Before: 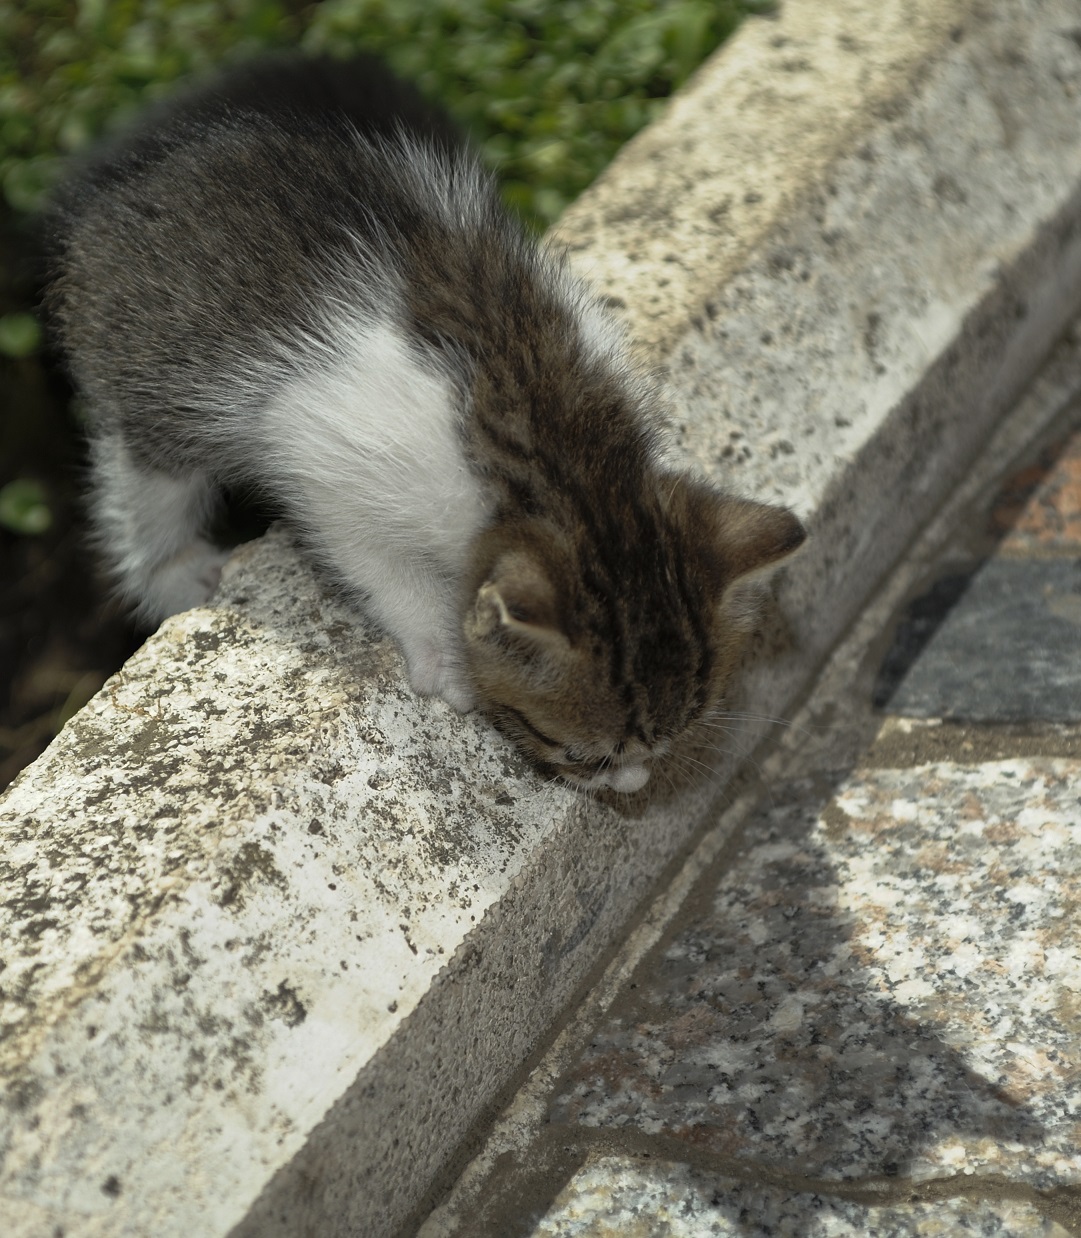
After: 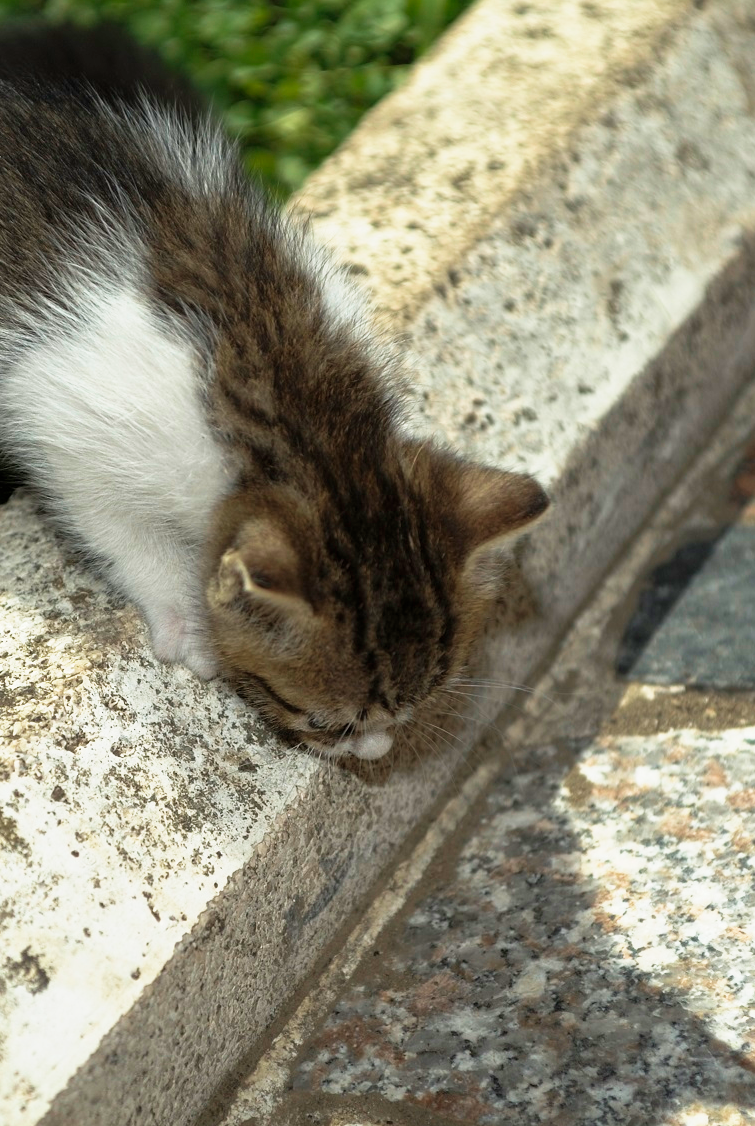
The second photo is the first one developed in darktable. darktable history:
base curve: curves: ch0 [(0, 0) (0.579, 0.807) (1, 1)], preserve colors none
crop and rotate: left 23.817%, top 2.682%, right 6.29%, bottom 6.3%
velvia: on, module defaults
